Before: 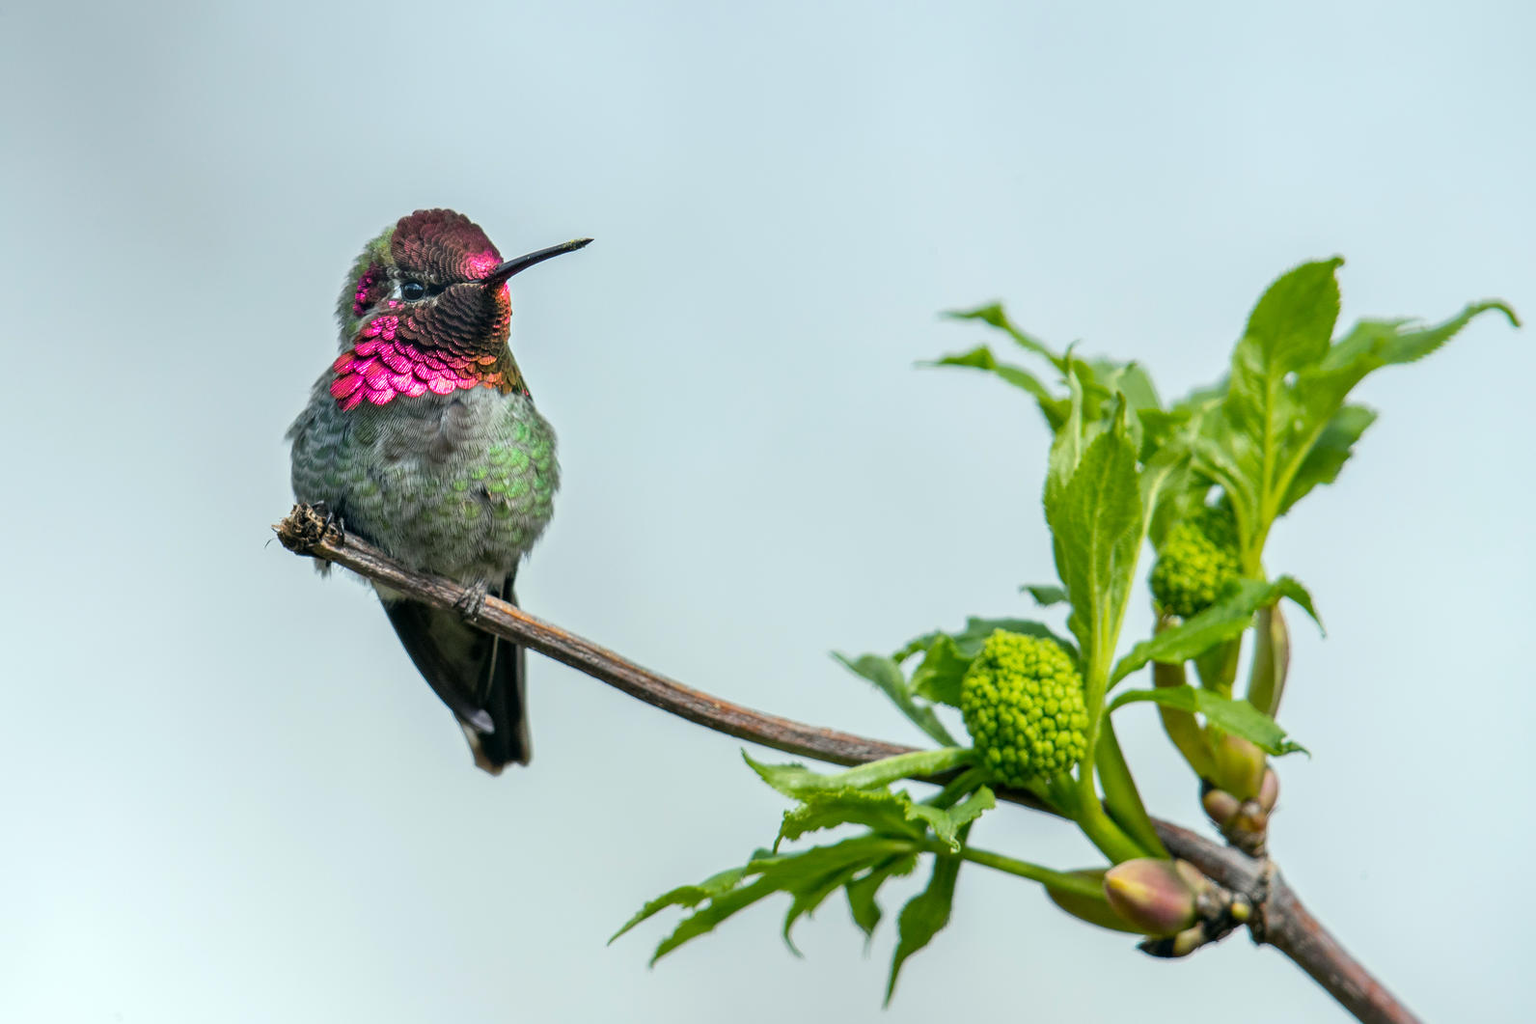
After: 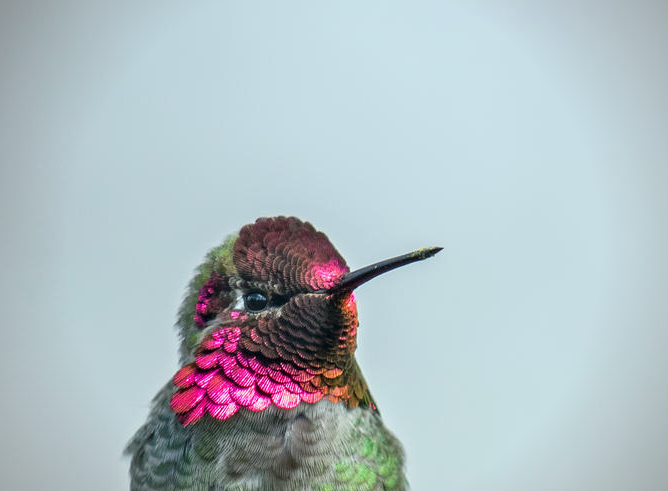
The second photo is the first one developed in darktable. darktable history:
crop and rotate: left 10.817%, top 0.062%, right 47.194%, bottom 53.626%
vignetting: on, module defaults
